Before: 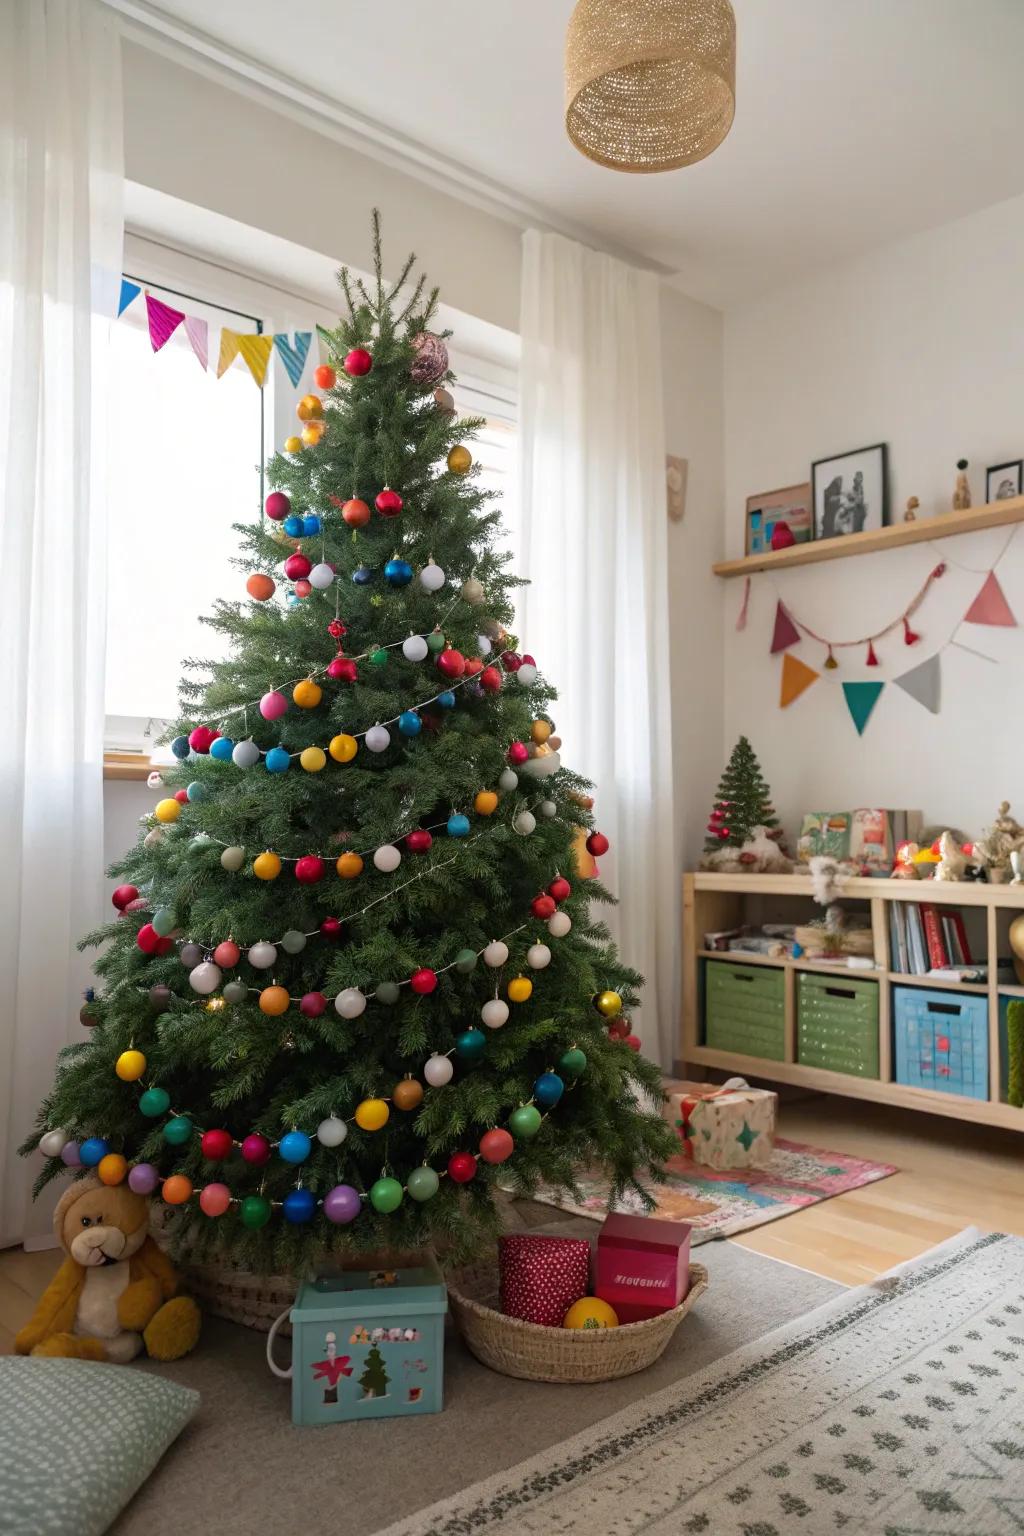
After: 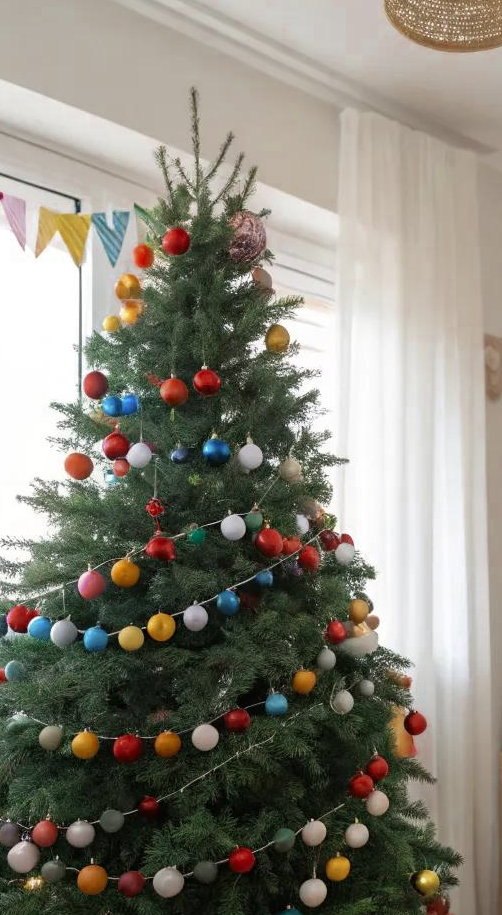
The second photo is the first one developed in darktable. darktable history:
color zones: curves: ch0 [(0, 0.5) (0.125, 0.4) (0.25, 0.5) (0.375, 0.4) (0.5, 0.4) (0.625, 0.6) (0.75, 0.6) (0.875, 0.5)]; ch1 [(0, 0.4) (0.125, 0.5) (0.25, 0.4) (0.375, 0.4) (0.5, 0.4) (0.625, 0.4) (0.75, 0.5) (0.875, 0.4)]; ch2 [(0, 0.6) (0.125, 0.5) (0.25, 0.5) (0.375, 0.6) (0.5, 0.6) (0.625, 0.5) (0.75, 0.5) (0.875, 0.5)]
crop: left 17.851%, top 7.898%, right 33.075%, bottom 32.475%
